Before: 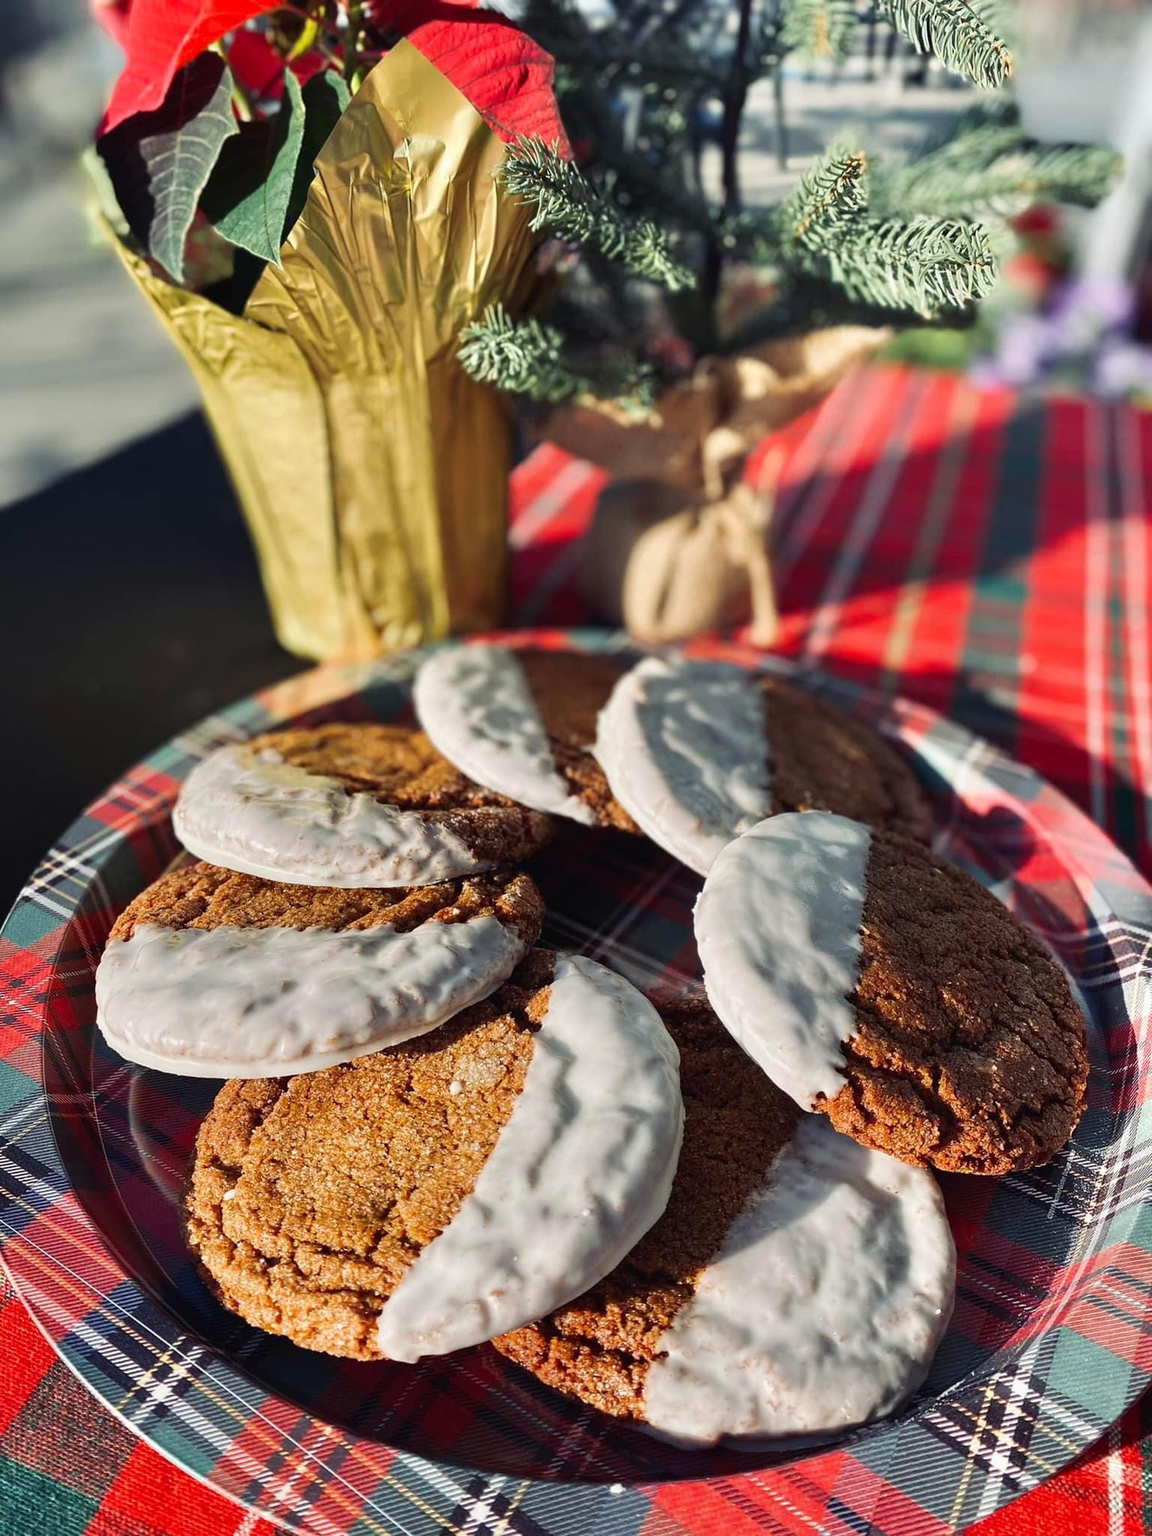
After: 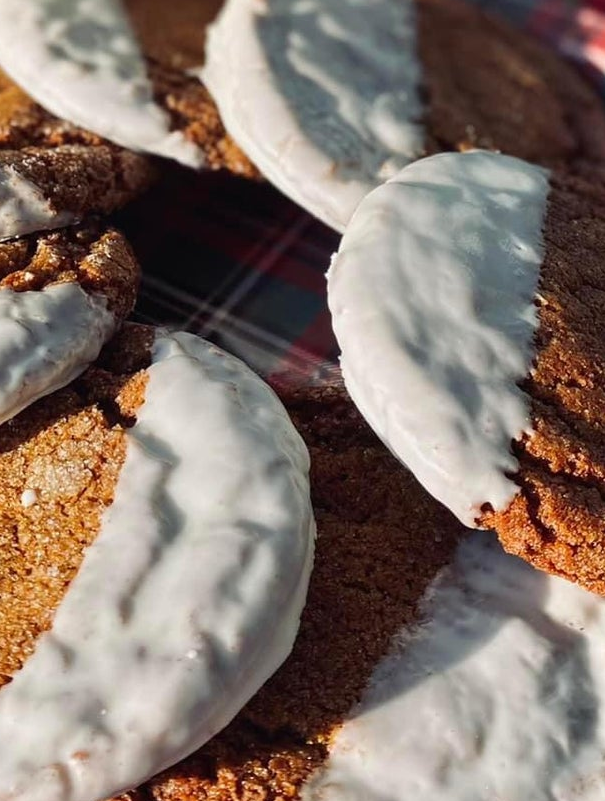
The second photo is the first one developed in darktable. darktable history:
crop: left 37.619%, top 45.043%, right 20.505%, bottom 13.361%
